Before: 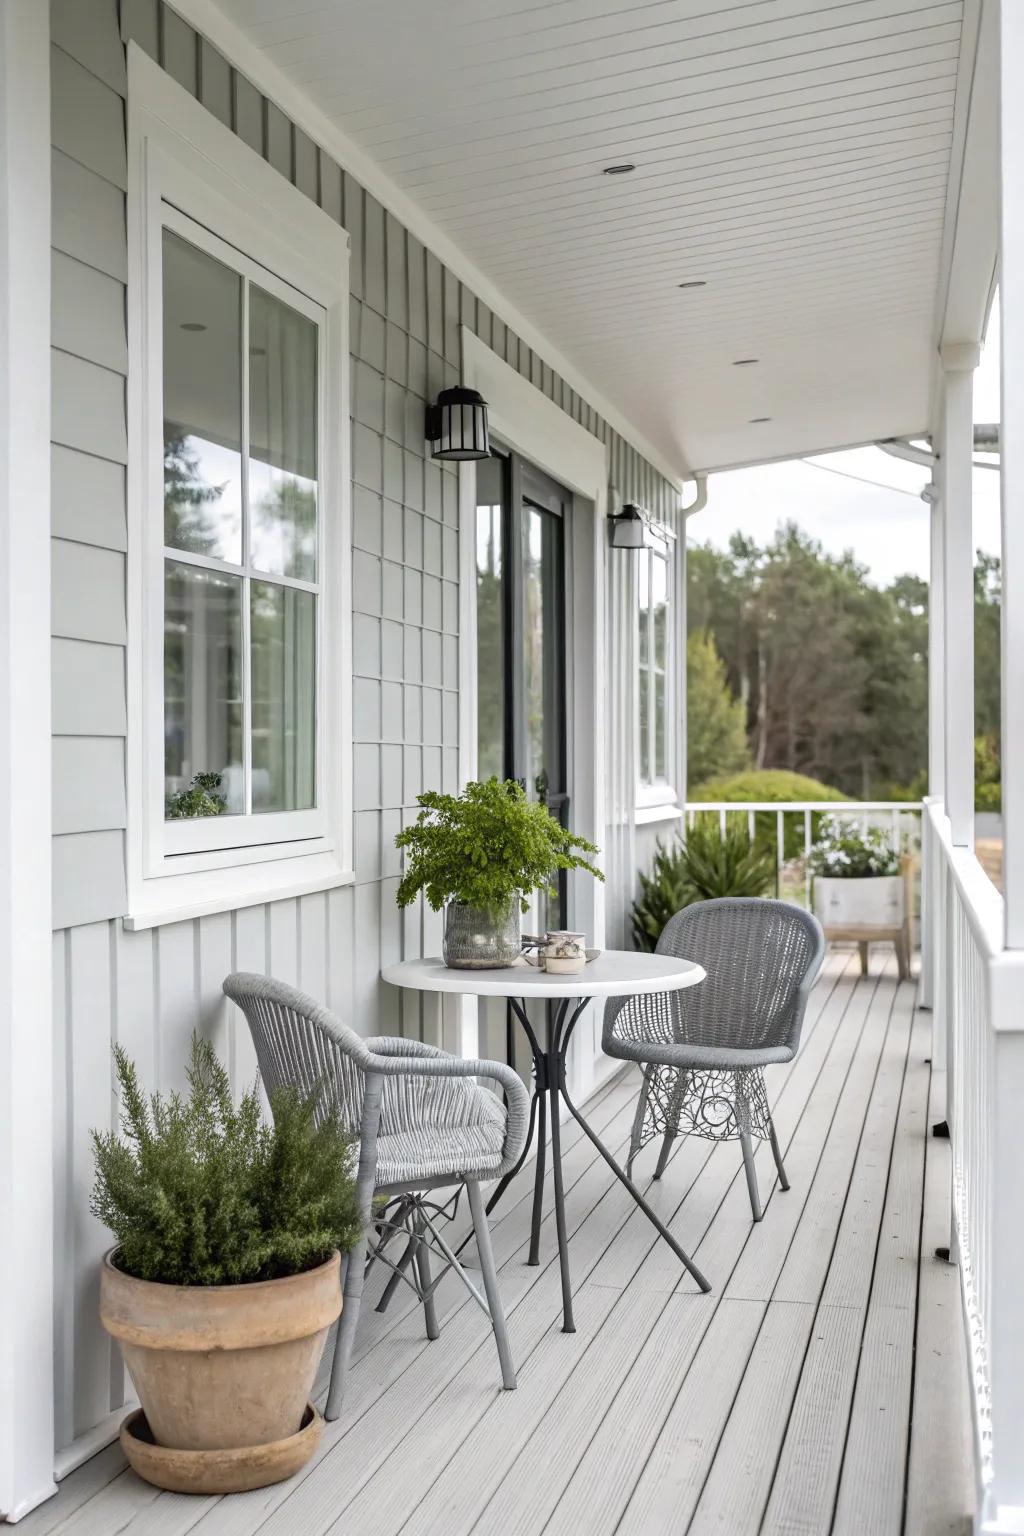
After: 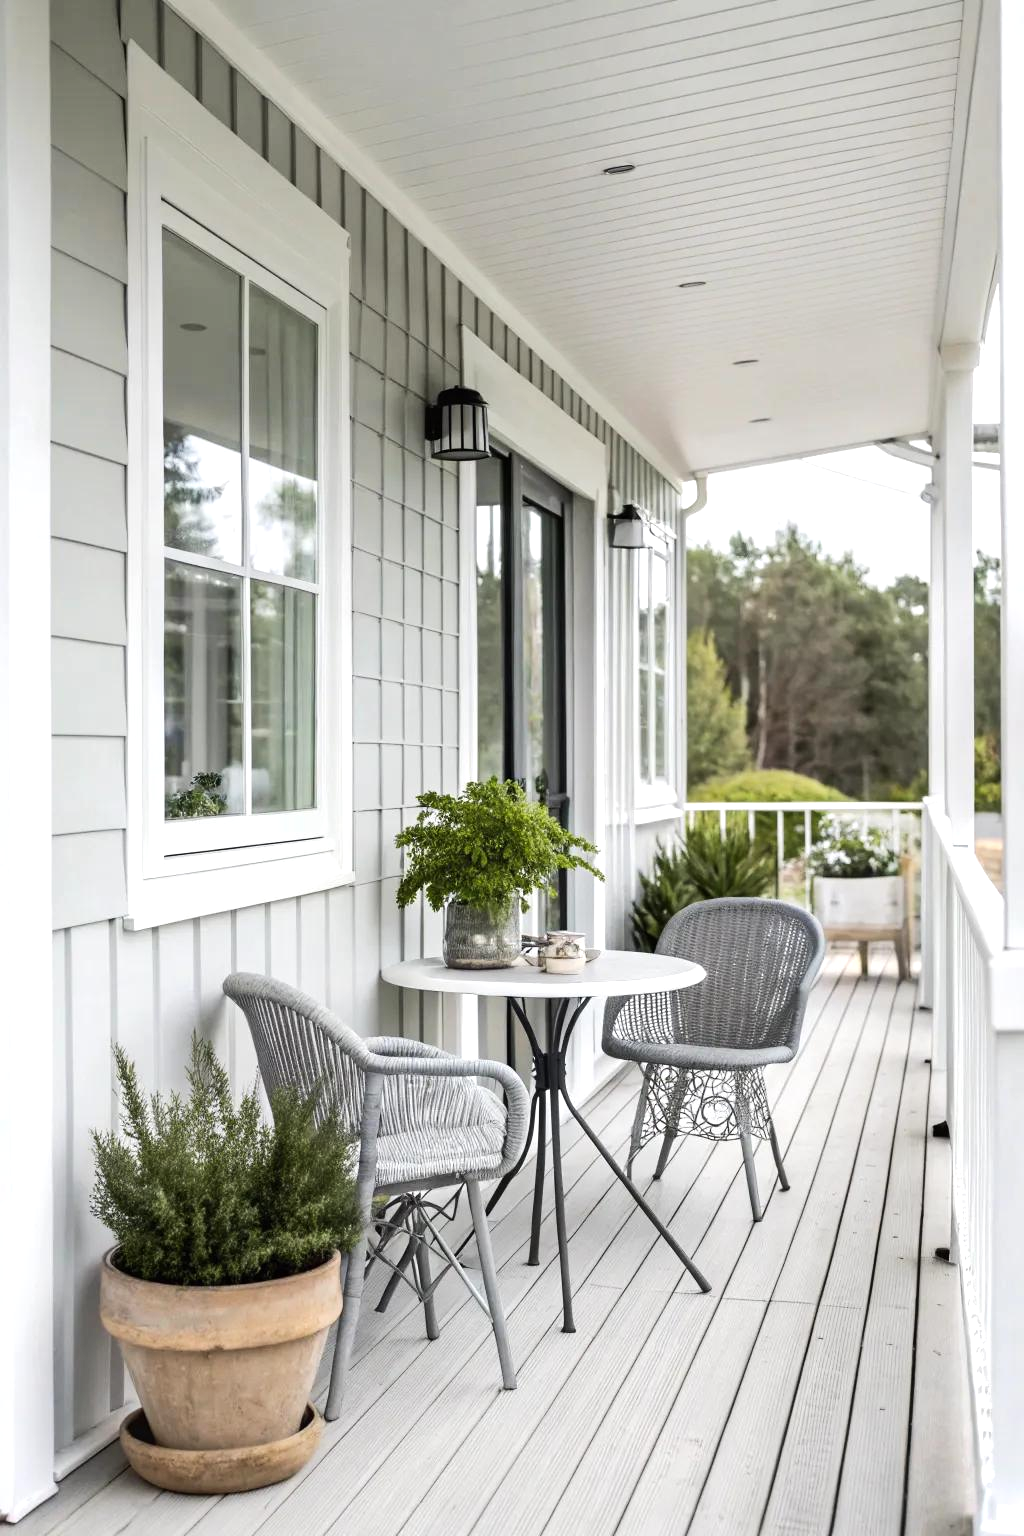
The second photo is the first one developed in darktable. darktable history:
tone equalizer: -8 EV -0.444 EV, -7 EV -0.39 EV, -6 EV -0.298 EV, -5 EV -0.206 EV, -3 EV 0.238 EV, -2 EV 0.317 EV, -1 EV 0.366 EV, +0 EV 0.426 EV, edges refinement/feathering 500, mask exposure compensation -1.57 EV, preserve details no
base curve: curves: ch0 [(0, 0) (0.472, 0.508) (1, 1)], preserve colors none
